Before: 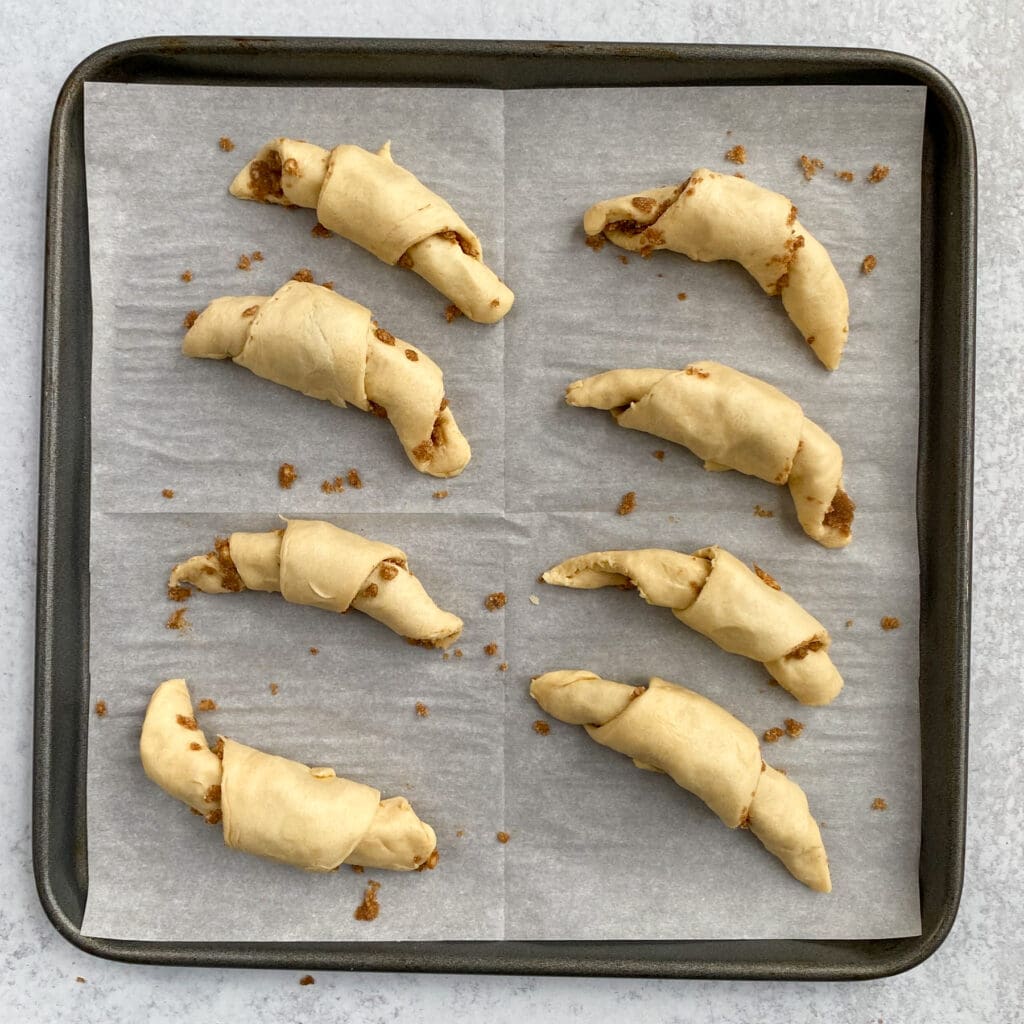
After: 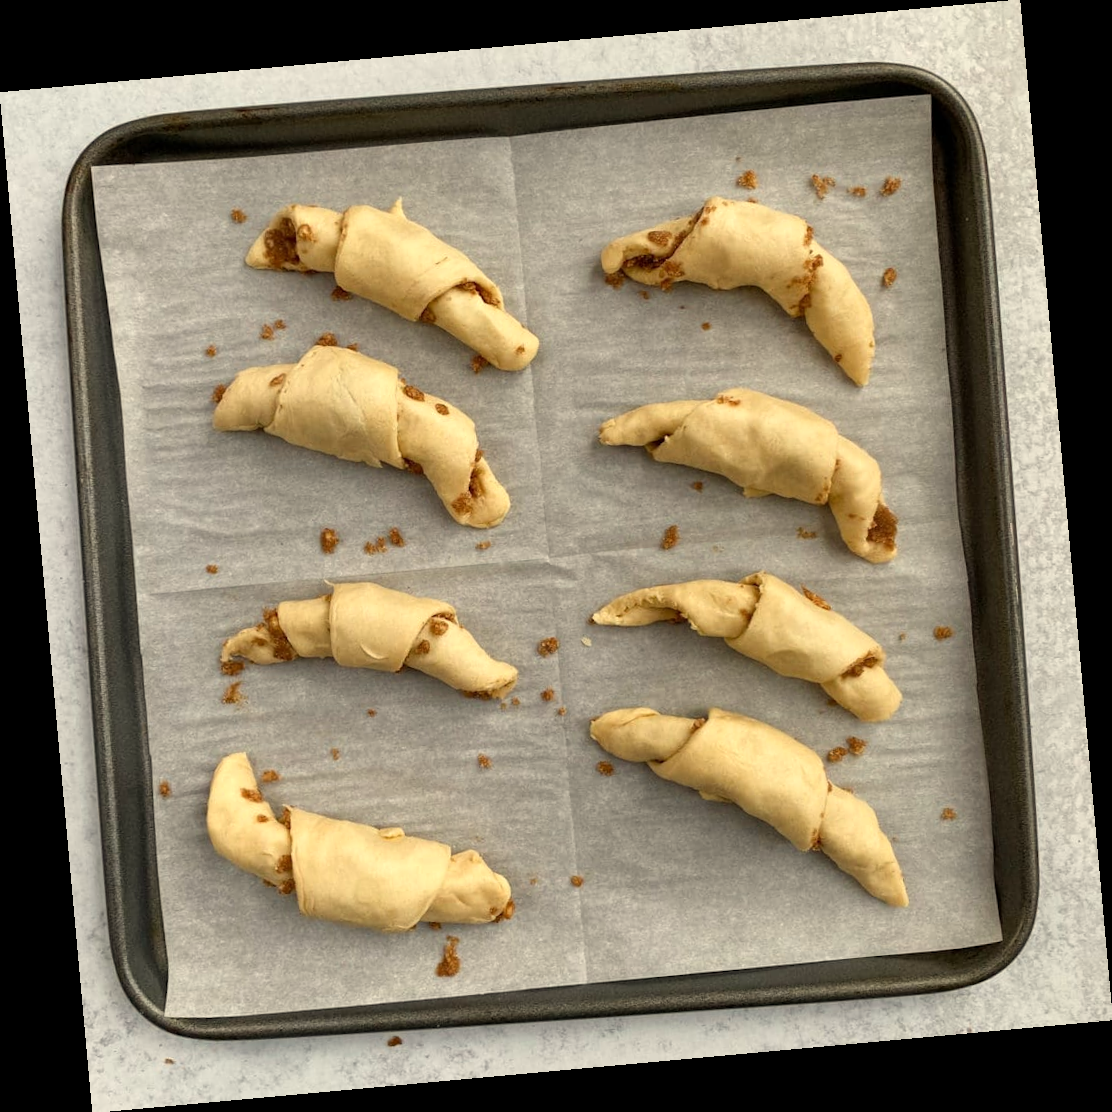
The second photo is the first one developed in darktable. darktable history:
rotate and perspective: rotation -5.2°, automatic cropping off
white balance: red 1.029, blue 0.92
